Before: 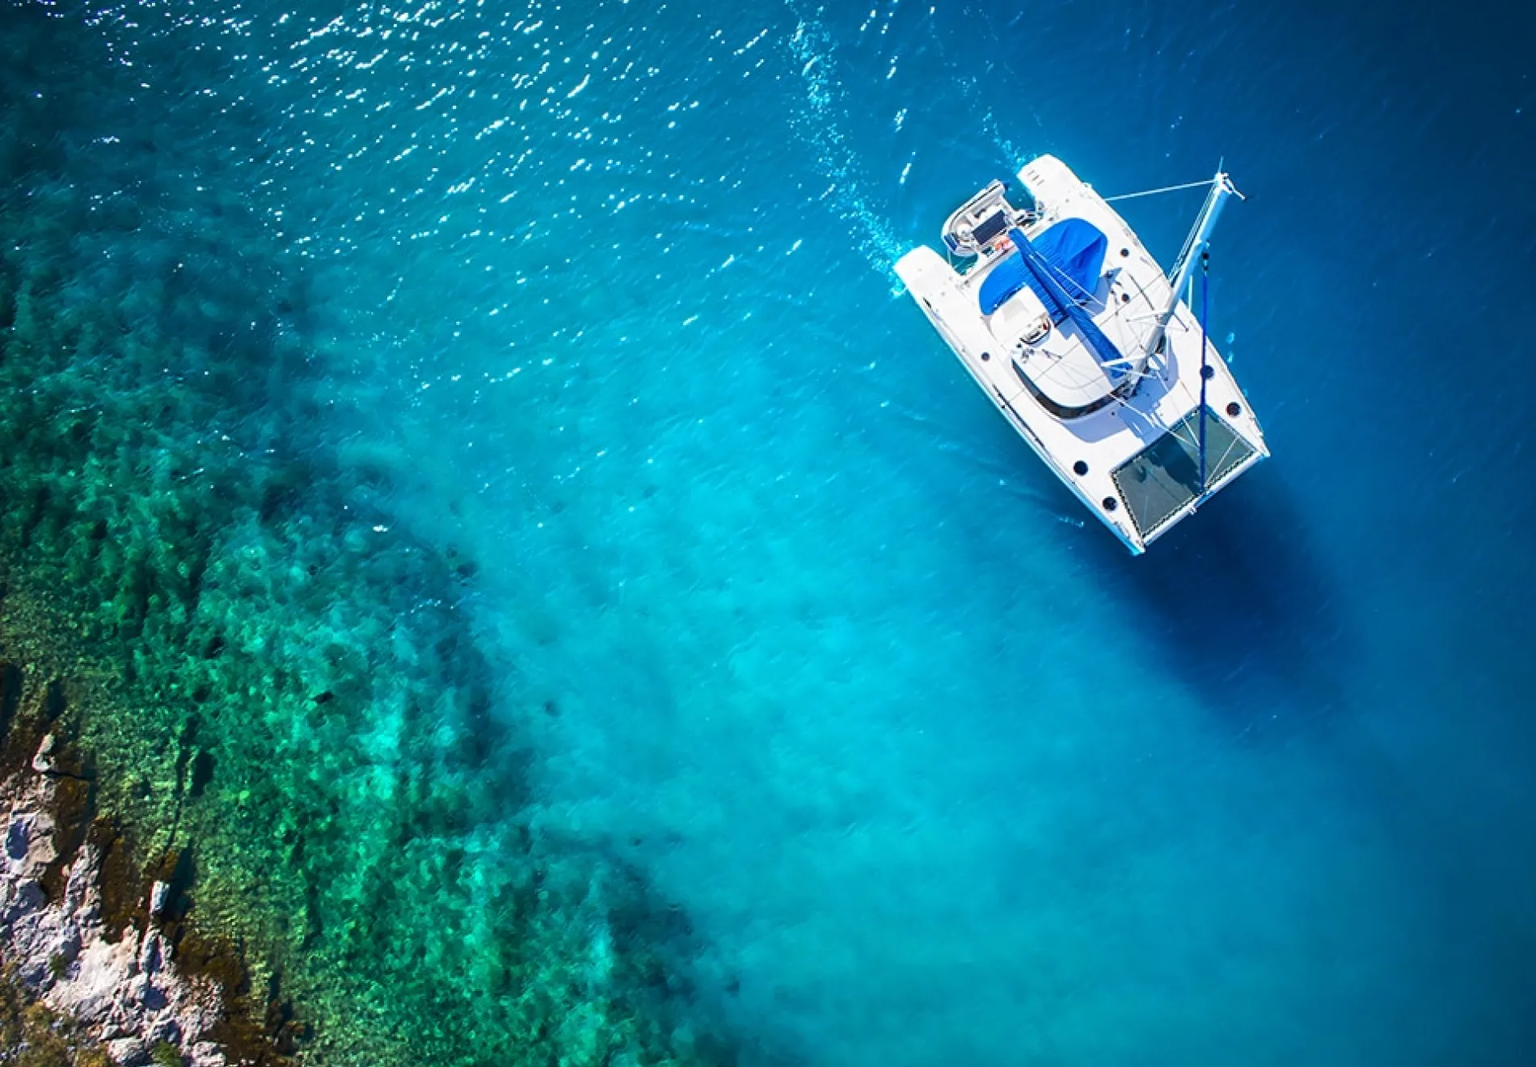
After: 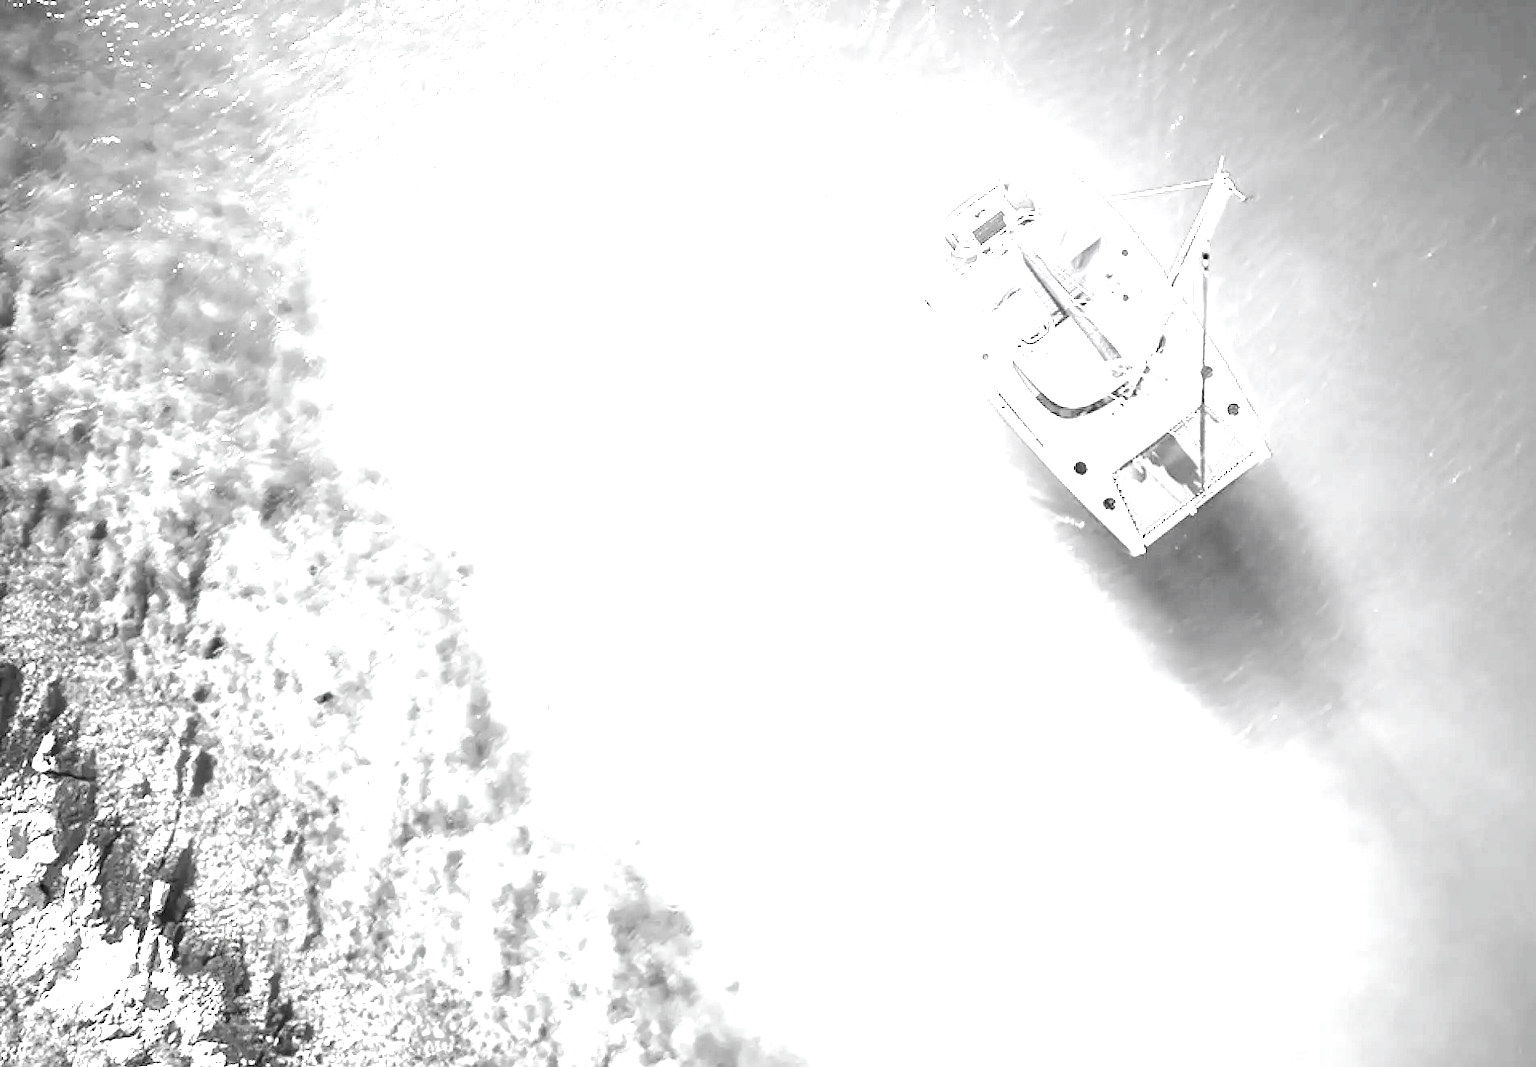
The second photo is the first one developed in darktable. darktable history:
contrast brightness saturation: saturation -0.993
exposure: exposure 2.988 EV, compensate exposure bias true, compensate highlight preservation false
local contrast: mode bilateral grid, contrast 10, coarseness 24, detail 110%, midtone range 0.2
tone curve: curves: ch0 [(0, 0.01) (0.037, 0.032) (0.131, 0.108) (0.275, 0.256) (0.483, 0.512) (0.61, 0.665) (0.696, 0.742) (0.792, 0.819) (0.911, 0.925) (0.997, 0.995)]; ch1 [(0, 0) (0.308, 0.29) (0.425, 0.411) (0.492, 0.488) (0.507, 0.503) (0.53, 0.532) (0.573, 0.586) (0.683, 0.702) (0.746, 0.77) (1, 1)]; ch2 [(0, 0) (0.246, 0.233) (0.36, 0.352) (0.415, 0.415) (0.485, 0.487) (0.502, 0.504) (0.525, 0.518) (0.539, 0.539) (0.587, 0.594) (0.636, 0.652) (0.711, 0.729) (0.845, 0.855) (0.998, 0.977)], preserve colors none
